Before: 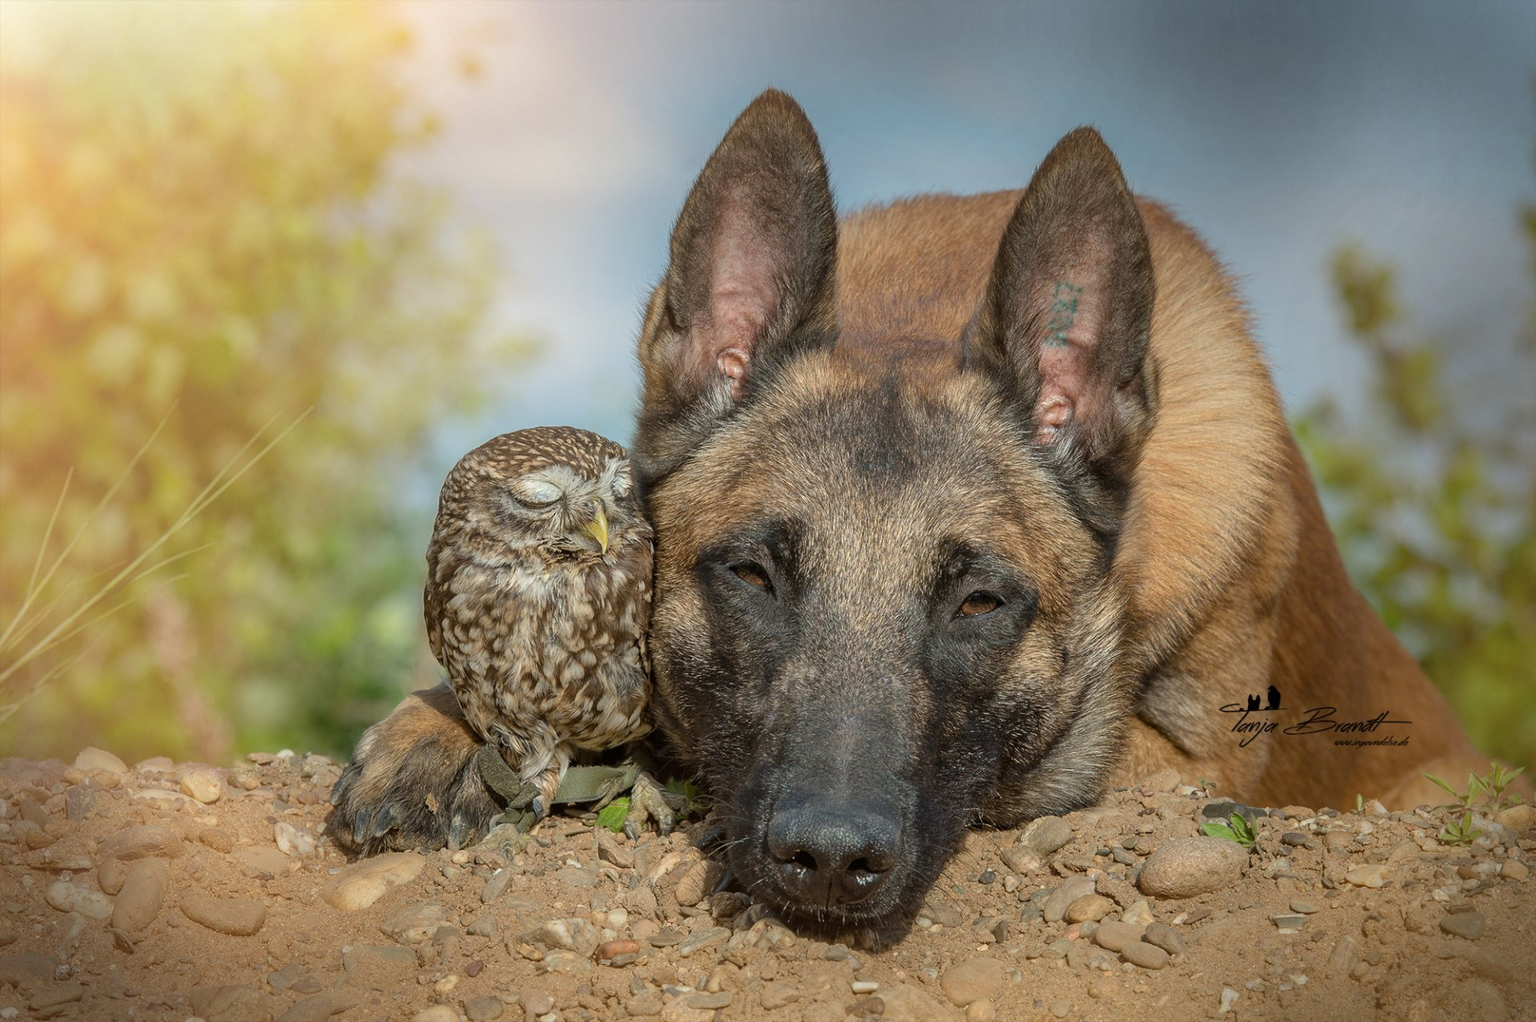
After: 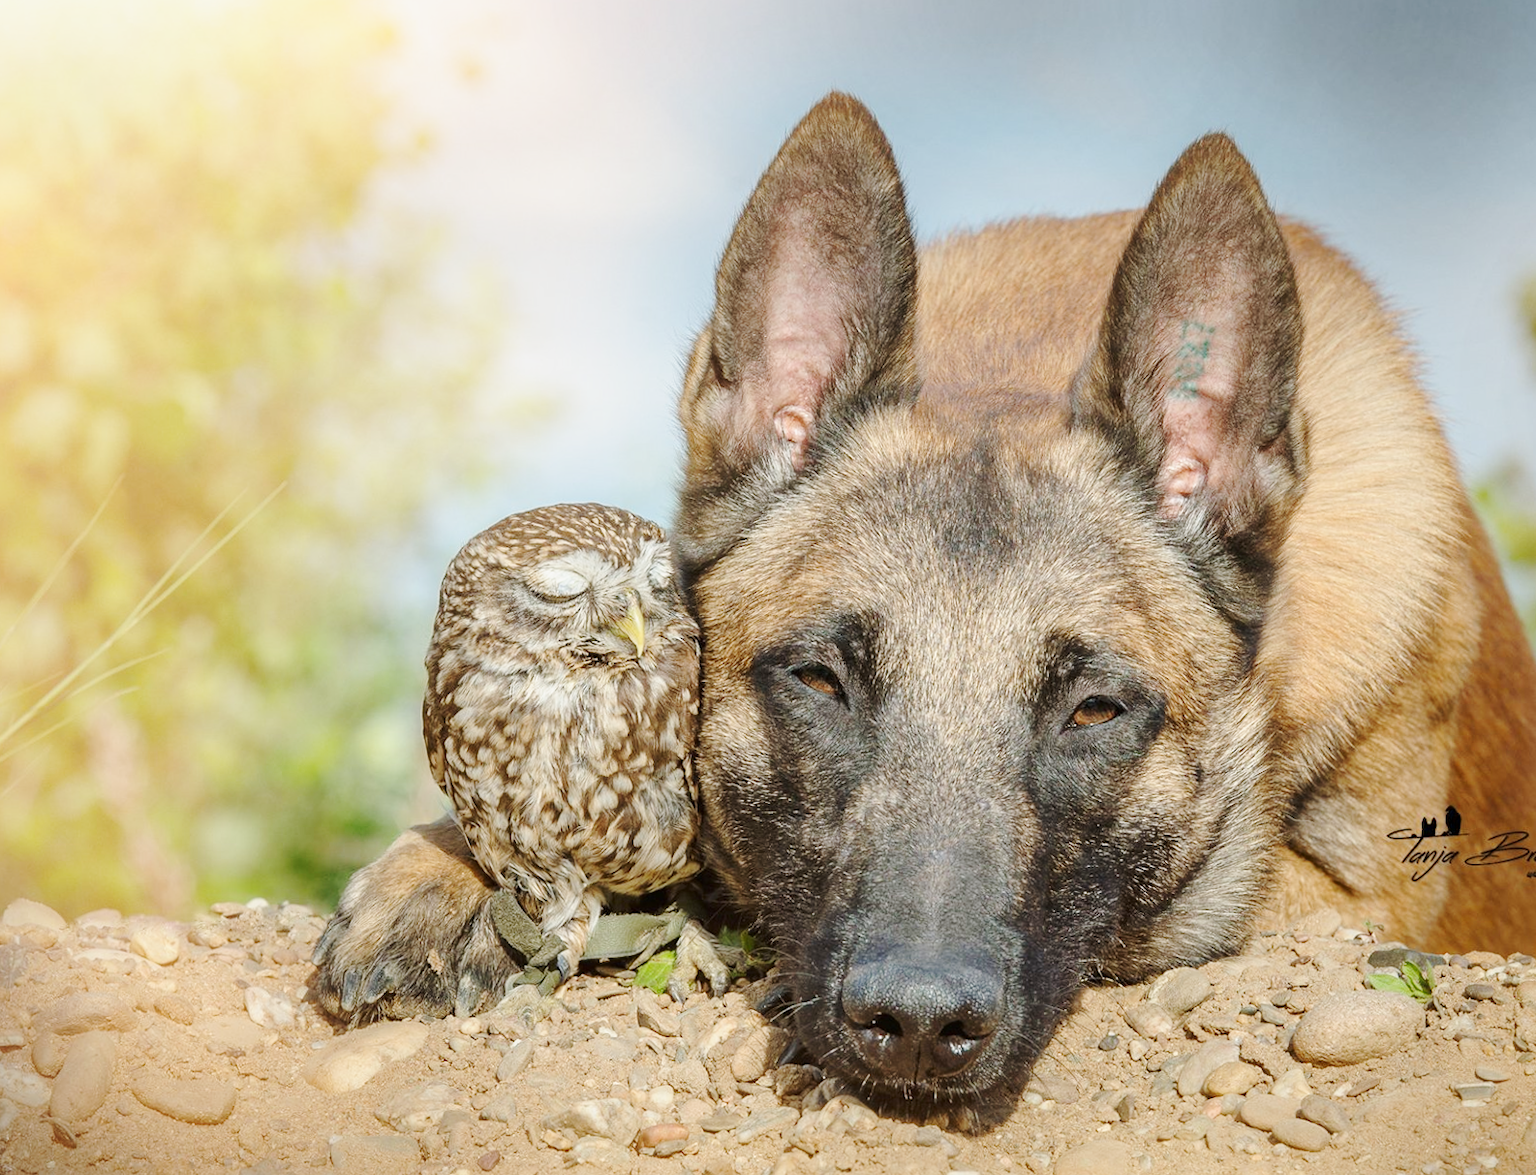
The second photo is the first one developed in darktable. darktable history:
crop and rotate: angle 0.709°, left 4.115%, top 0.495%, right 11.727%, bottom 2.689%
base curve: curves: ch0 [(0, 0) (0.025, 0.046) (0.112, 0.277) (0.467, 0.74) (0.814, 0.929) (1, 0.942)], preserve colors none
